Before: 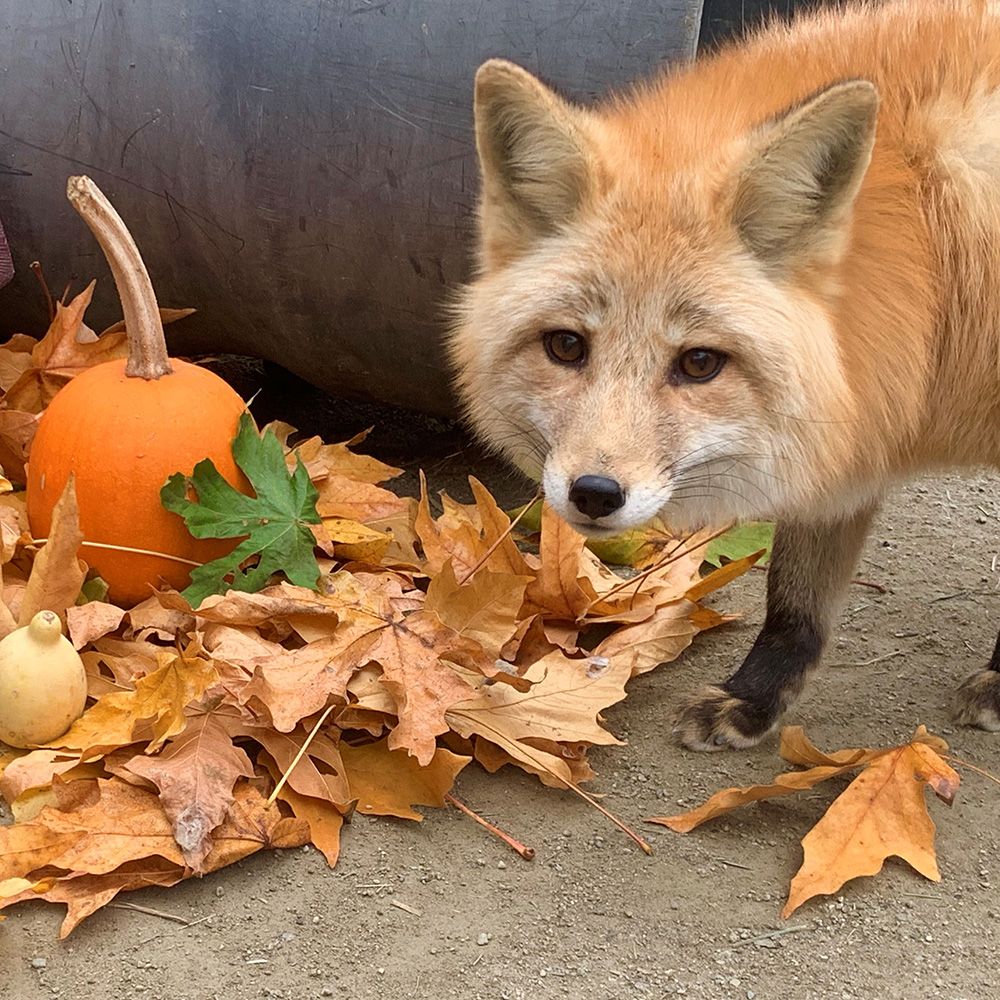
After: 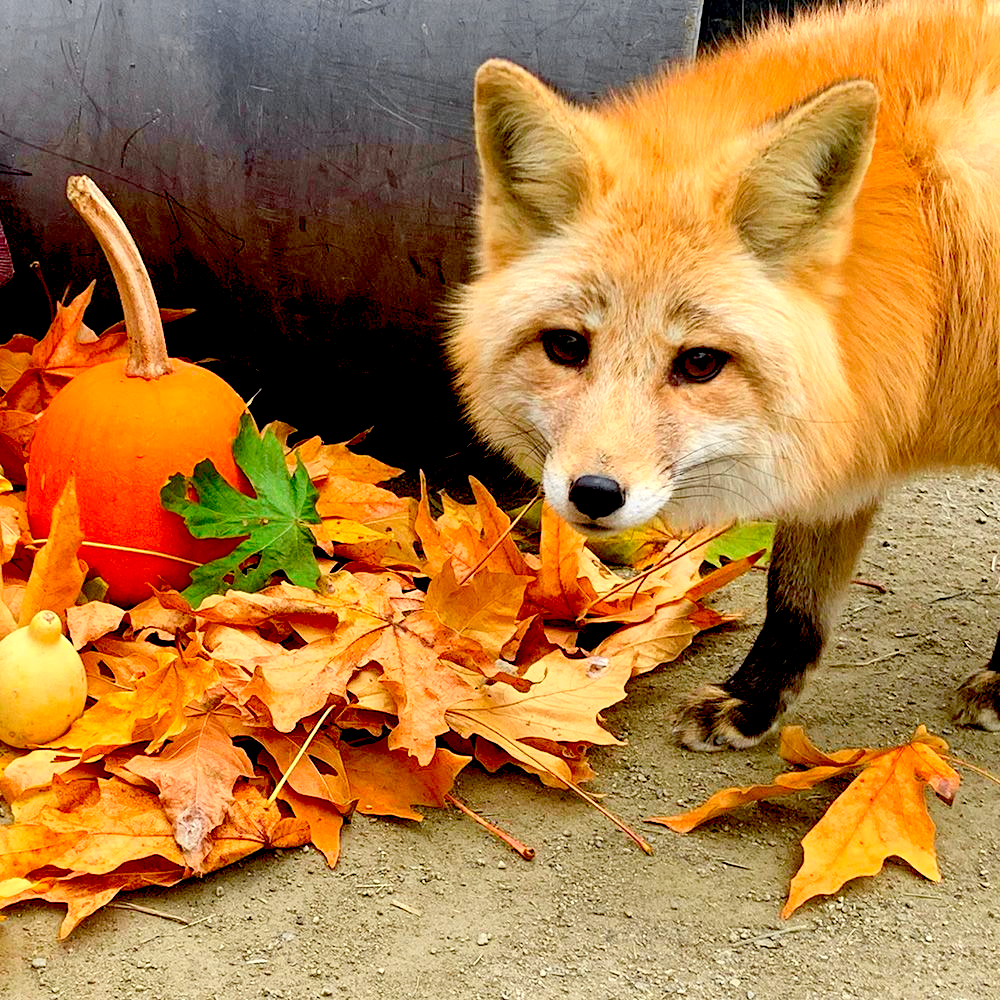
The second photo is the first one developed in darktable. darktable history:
tone curve: curves: ch0 [(0, 0) (0.071, 0.058) (0.266, 0.268) (0.498, 0.542) (0.766, 0.807) (1, 0.983)]; ch1 [(0, 0) (0.346, 0.307) (0.408, 0.387) (0.463, 0.465) (0.482, 0.493) (0.502, 0.499) (0.517, 0.505) (0.55, 0.554) (0.597, 0.61) (0.651, 0.698) (1, 1)]; ch2 [(0, 0) (0.346, 0.34) (0.434, 0.46) (0.485, 0.494) (0.5, 0.498) (0.509, 0.517) (0.526, 0.539) (0.583, 0.603) (0.625, 0.659) (1, 1)], color space Lab, independent channels, preserve colors none
color balance: output saturation 110%
color correction: saturation 1.1
exposure: black level correction 0.031, exposure 0.304 EV, compensate highlight preservation false
